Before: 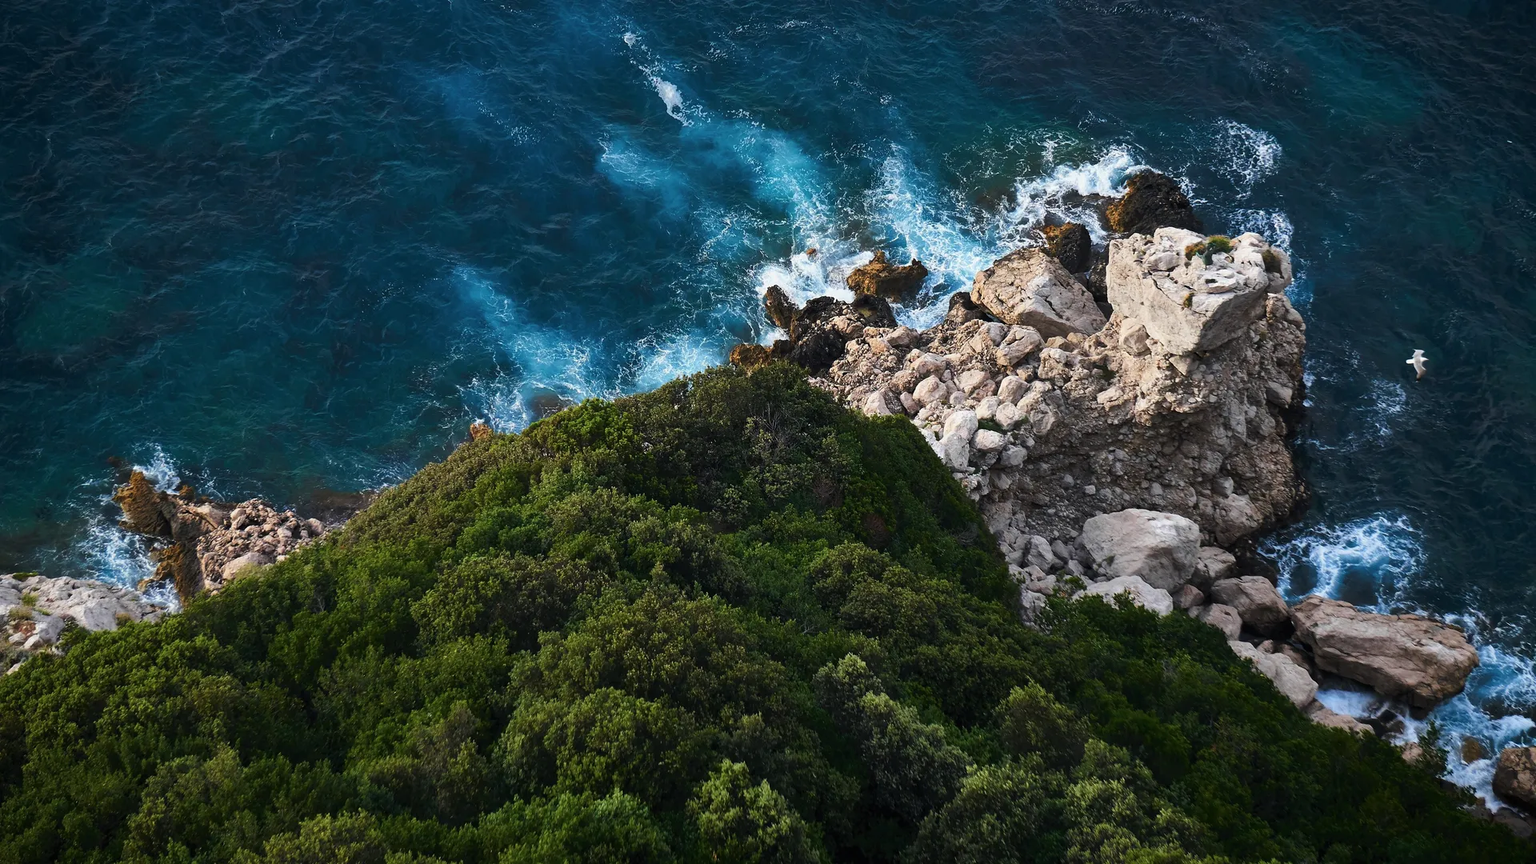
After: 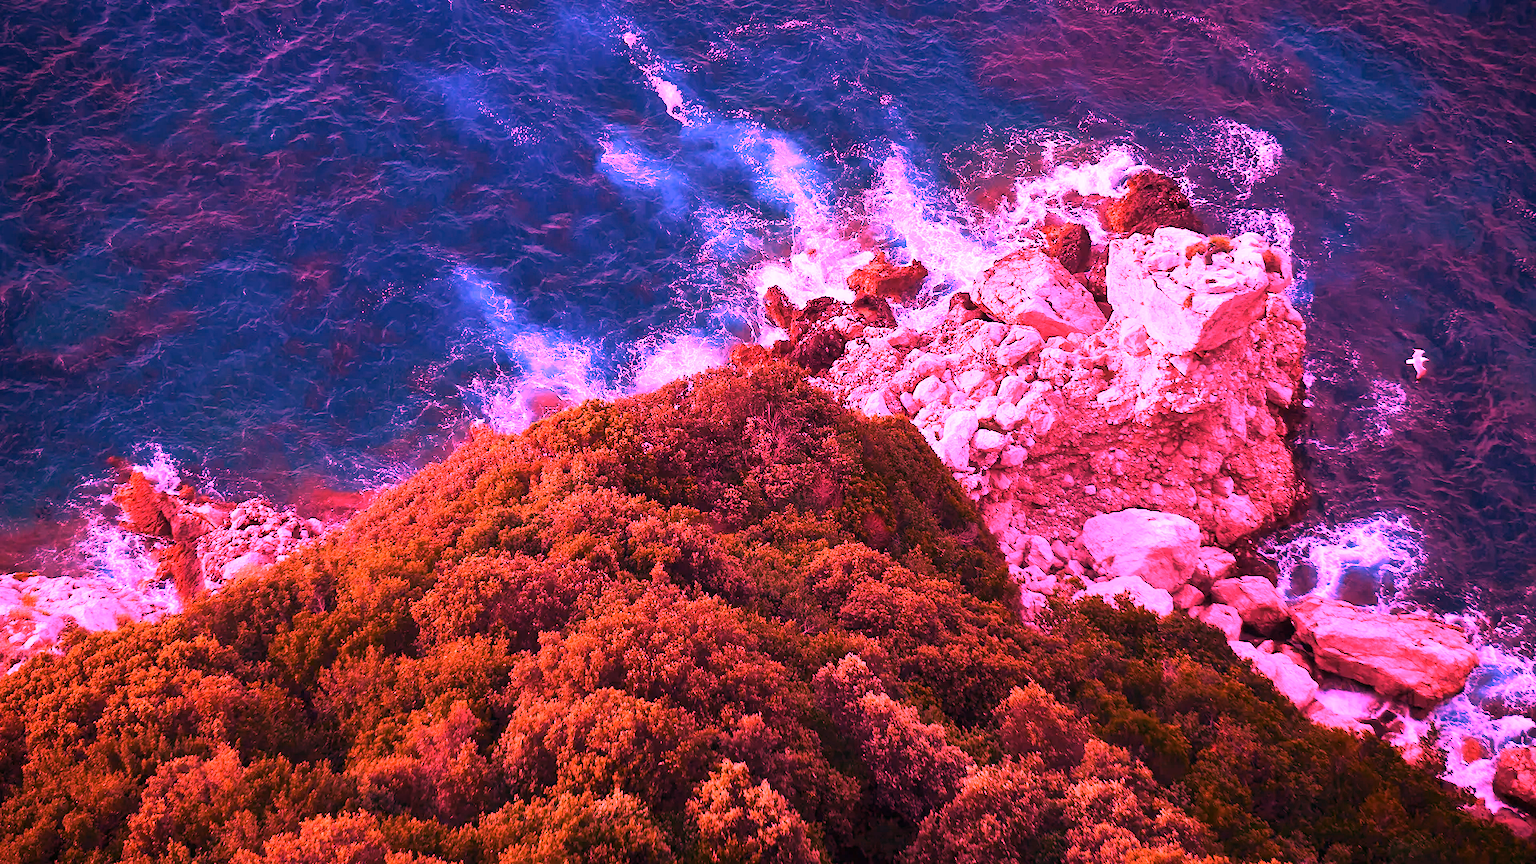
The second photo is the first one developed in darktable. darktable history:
white balance: red 4.26, blue 1.802
rgb levels: preserve colors max RGB
